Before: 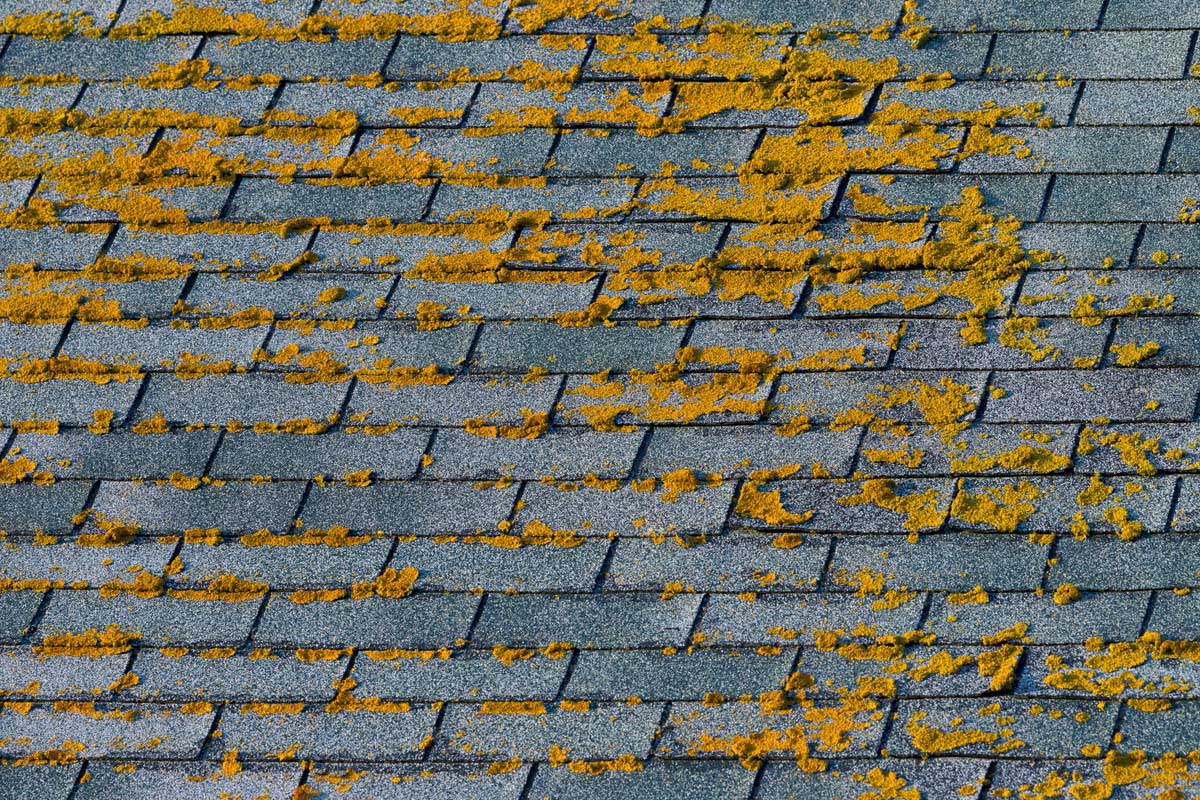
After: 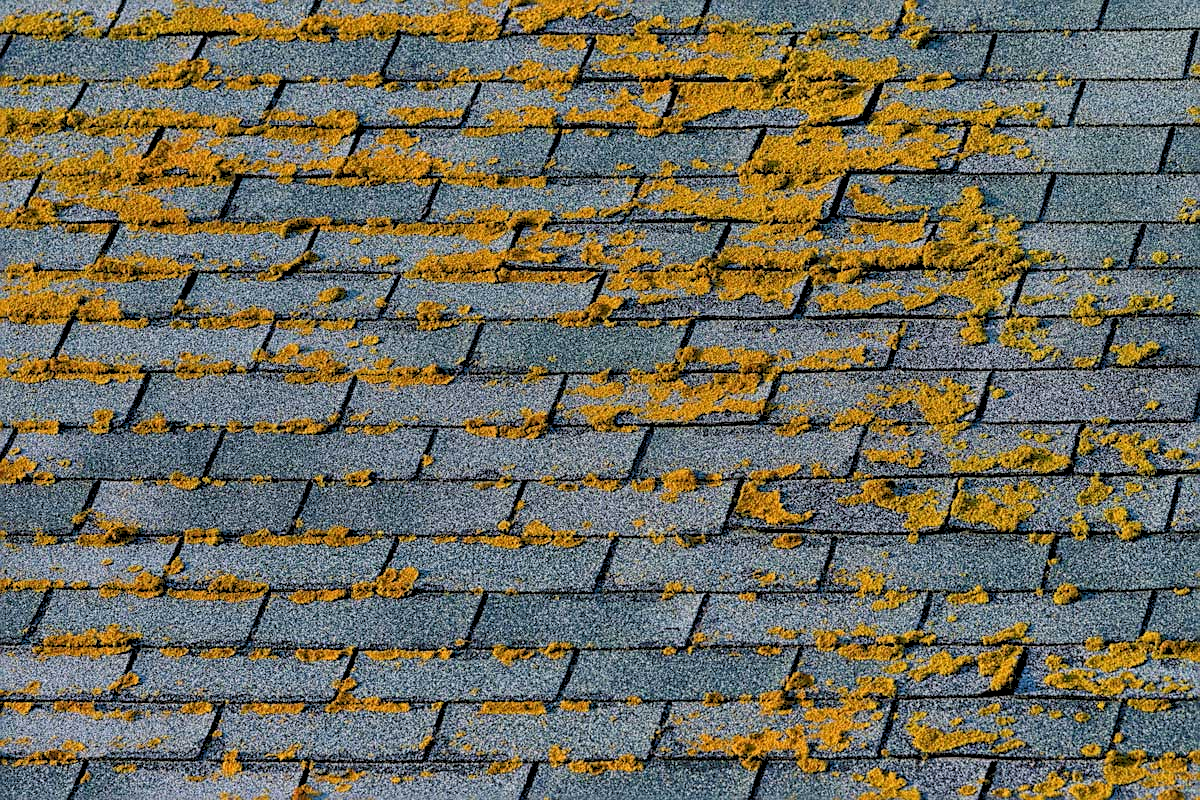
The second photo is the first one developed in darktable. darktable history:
exposure: exposure -0.21 EV, compensate highlight preservation false
sharpen: on, module defaults
rgb levels: preserve colors sum RGB, levels [[0.038, 0.433, 0.934], [0, 0.5, 1], [0, 0.5, 1]]
local contrast: on, module defaults
